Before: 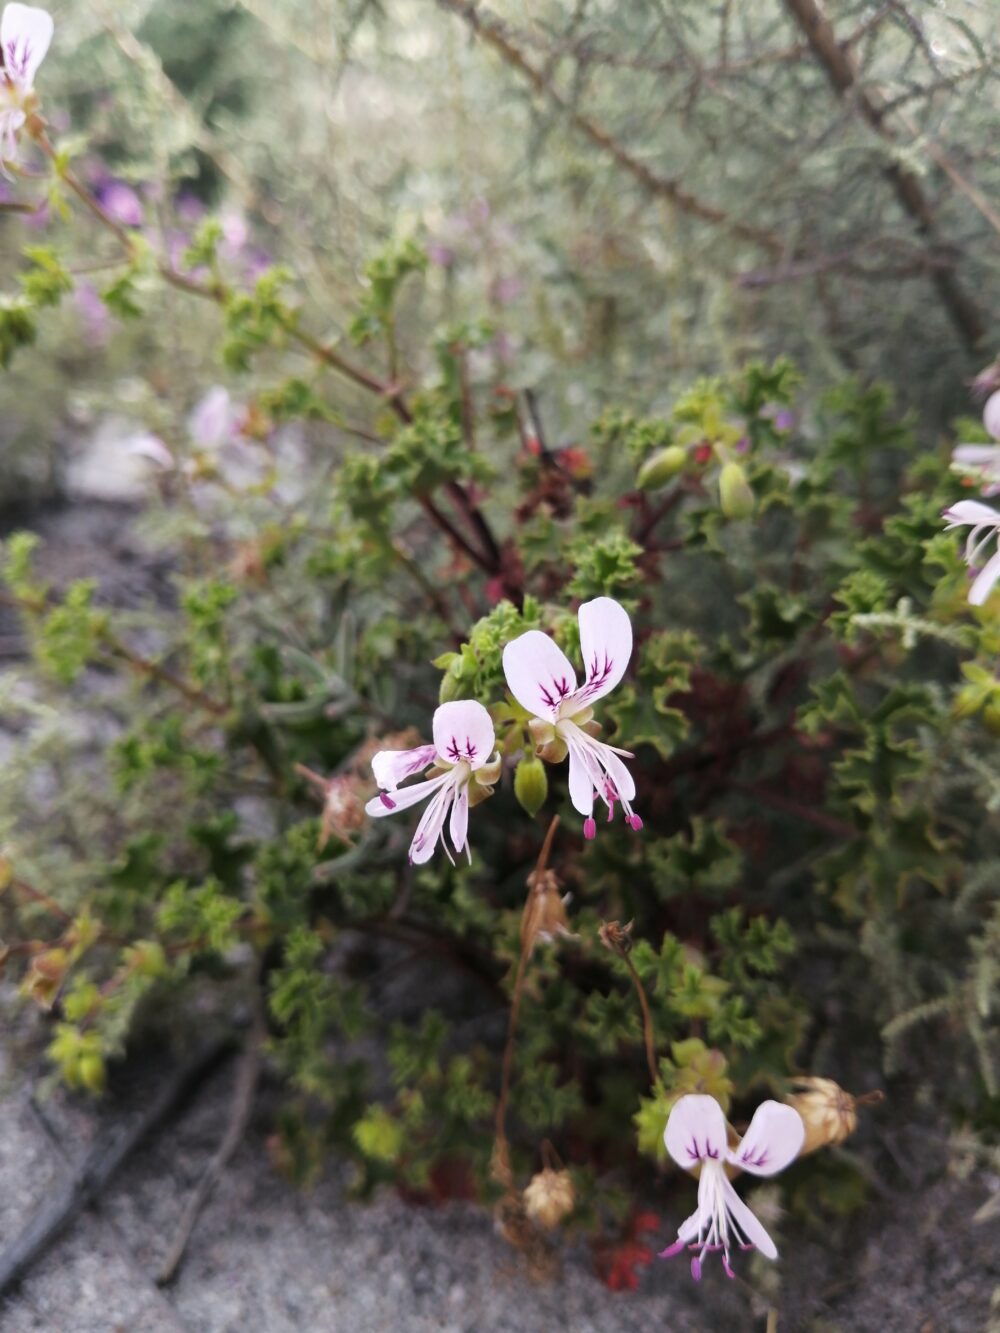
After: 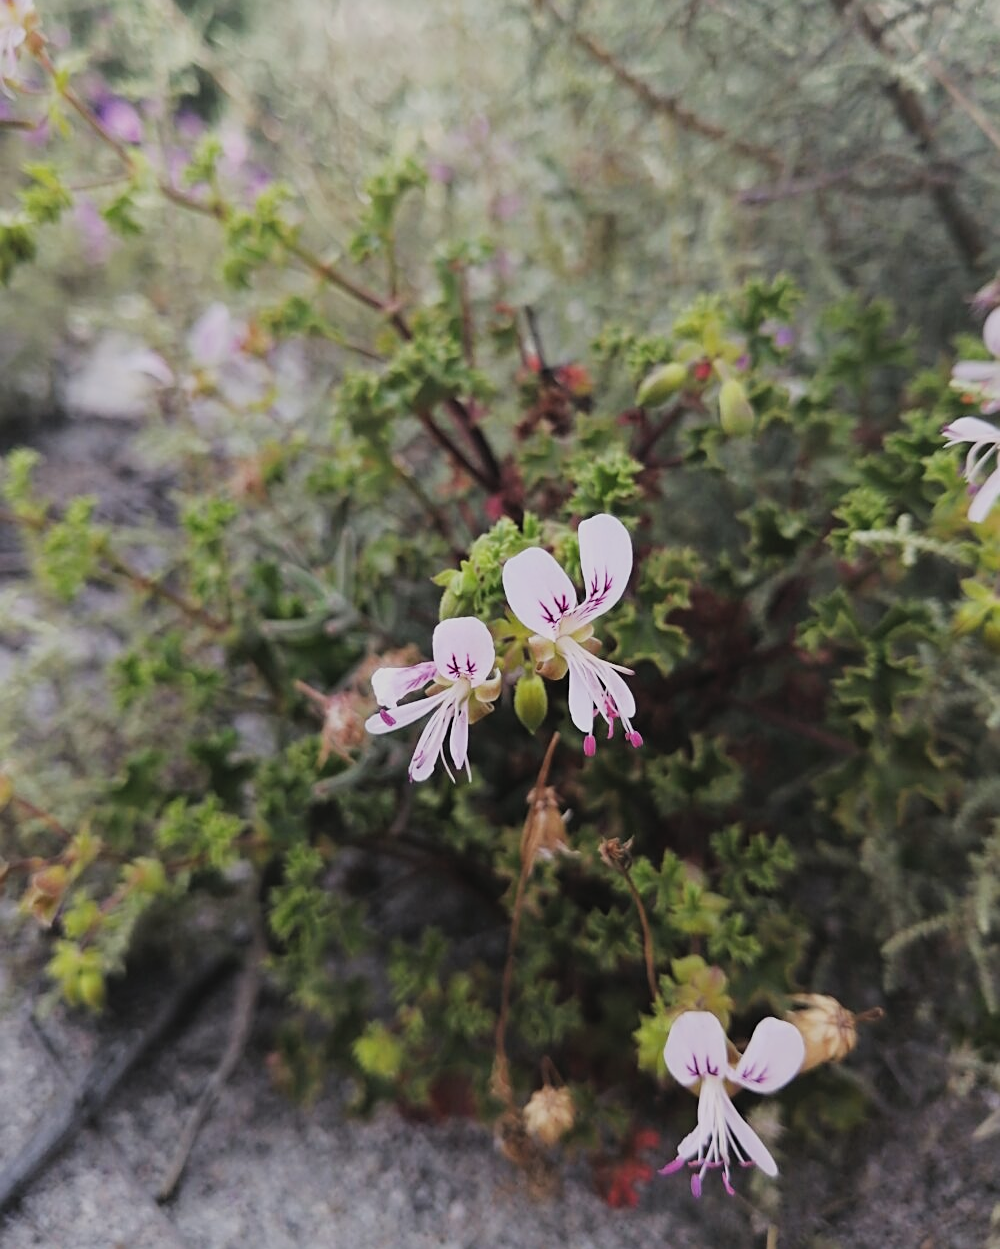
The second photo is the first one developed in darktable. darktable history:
filmic rgb: black relative exposure -16 EV, white relative exposure 6.12 EV, hardness 5.22
exposure: black level correction -0.008, exposure 0.067 EV, compensate highlight preservation false
crop and rotate: top 6.25%
sharpen: on, module defaults
